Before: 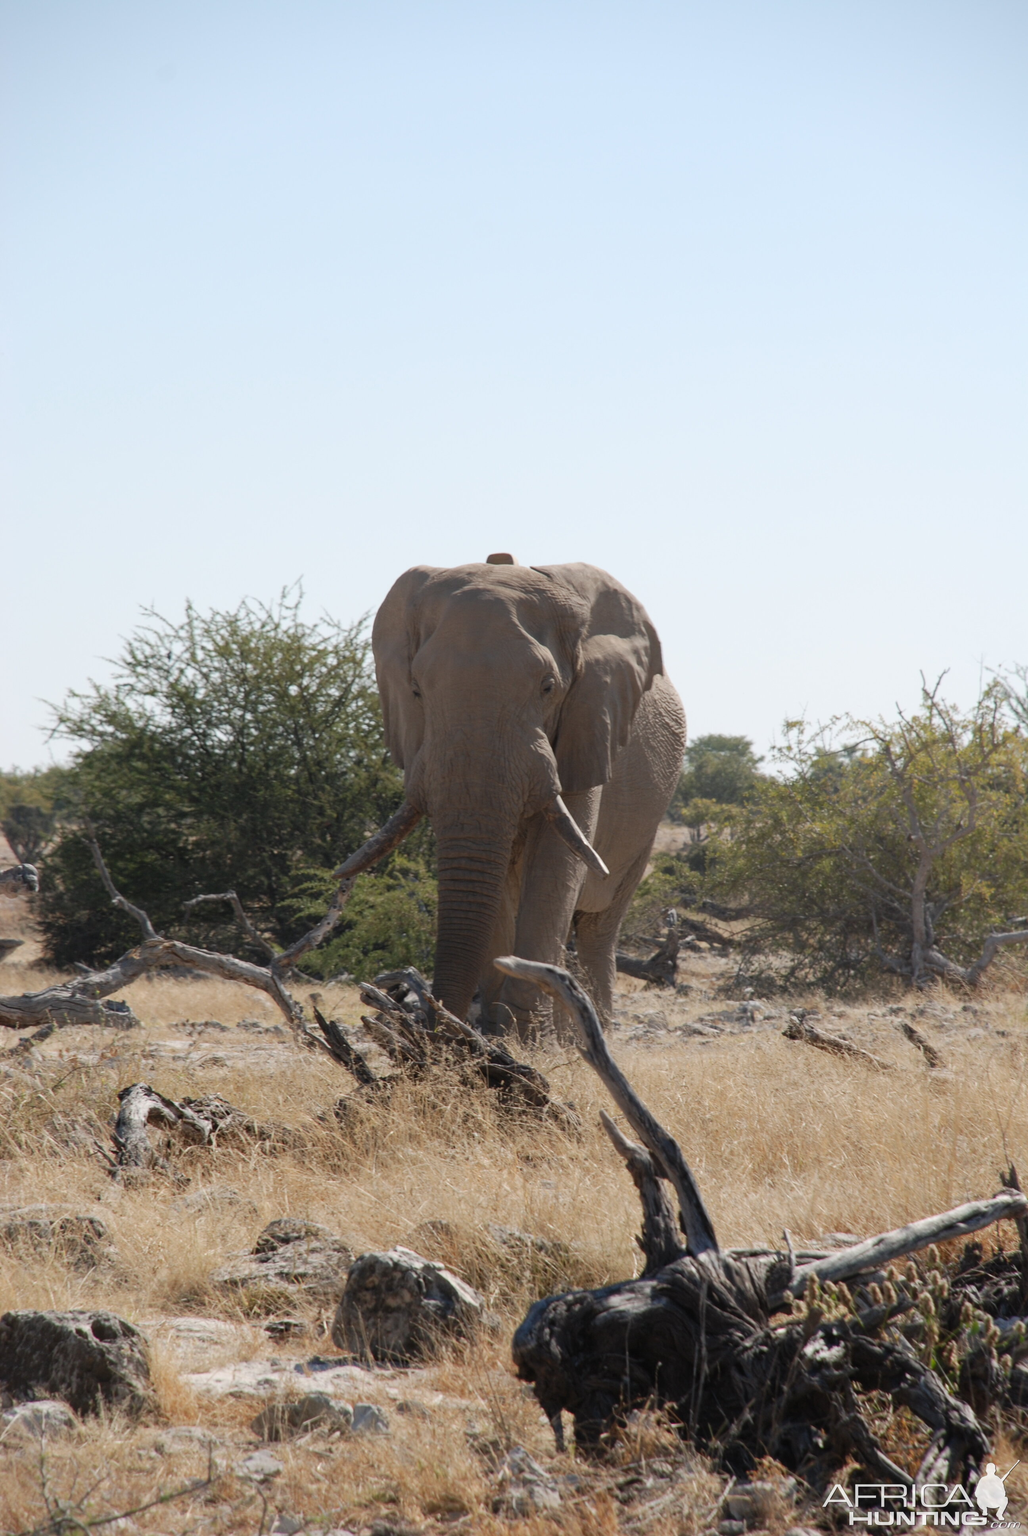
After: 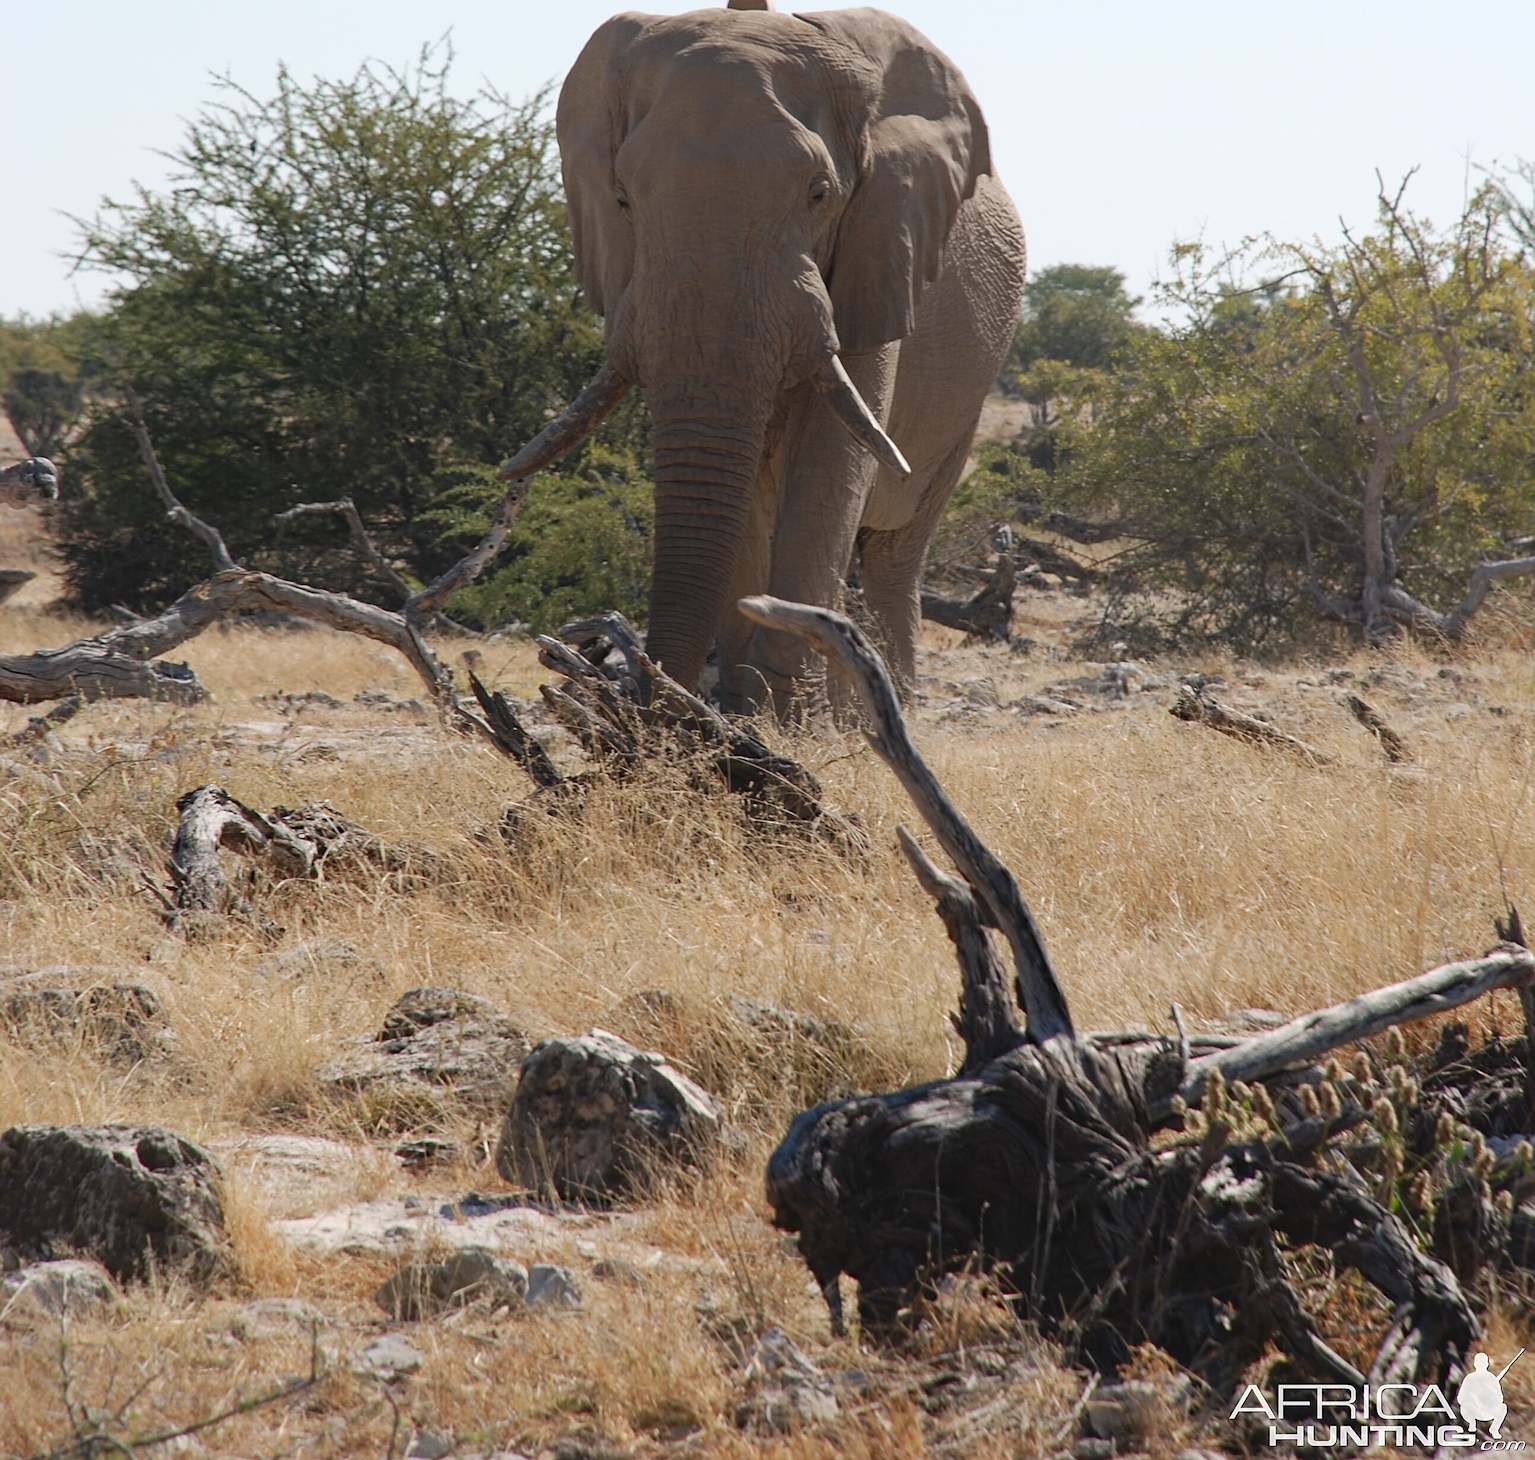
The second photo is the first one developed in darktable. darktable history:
exposure: black level correction -0.004, exposure 0.059 EV, compensate highlight preservation false
sharpen: on, module defaults
haze removal: compatibility mode true, adaptive false
crop and rotate: top 36.356%
